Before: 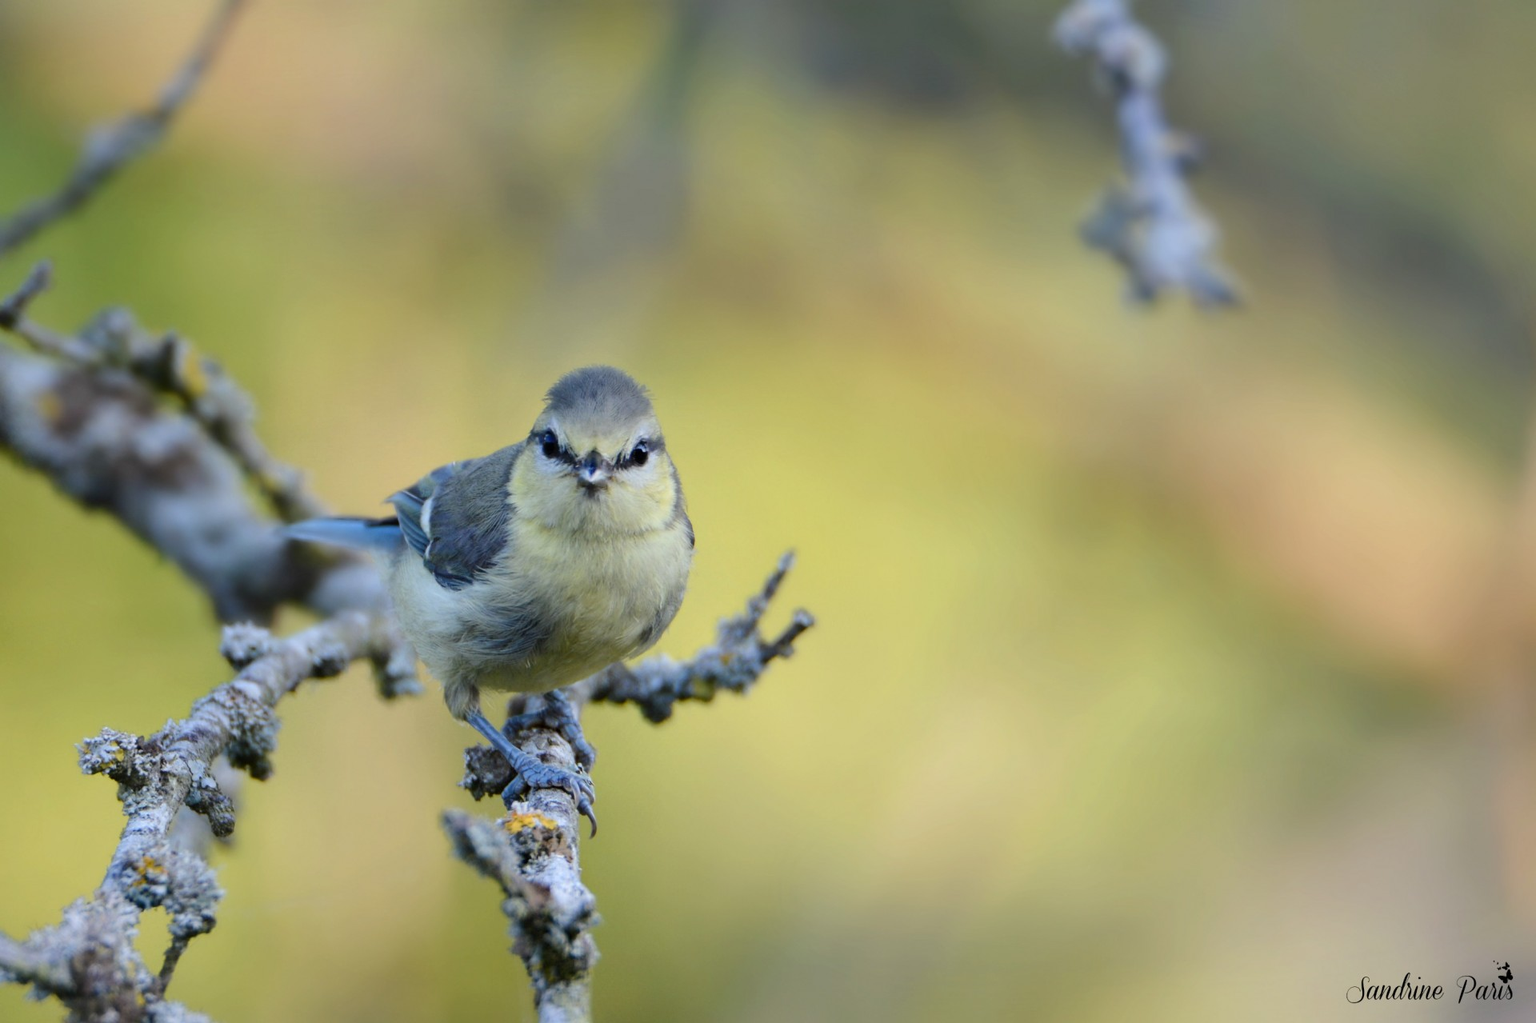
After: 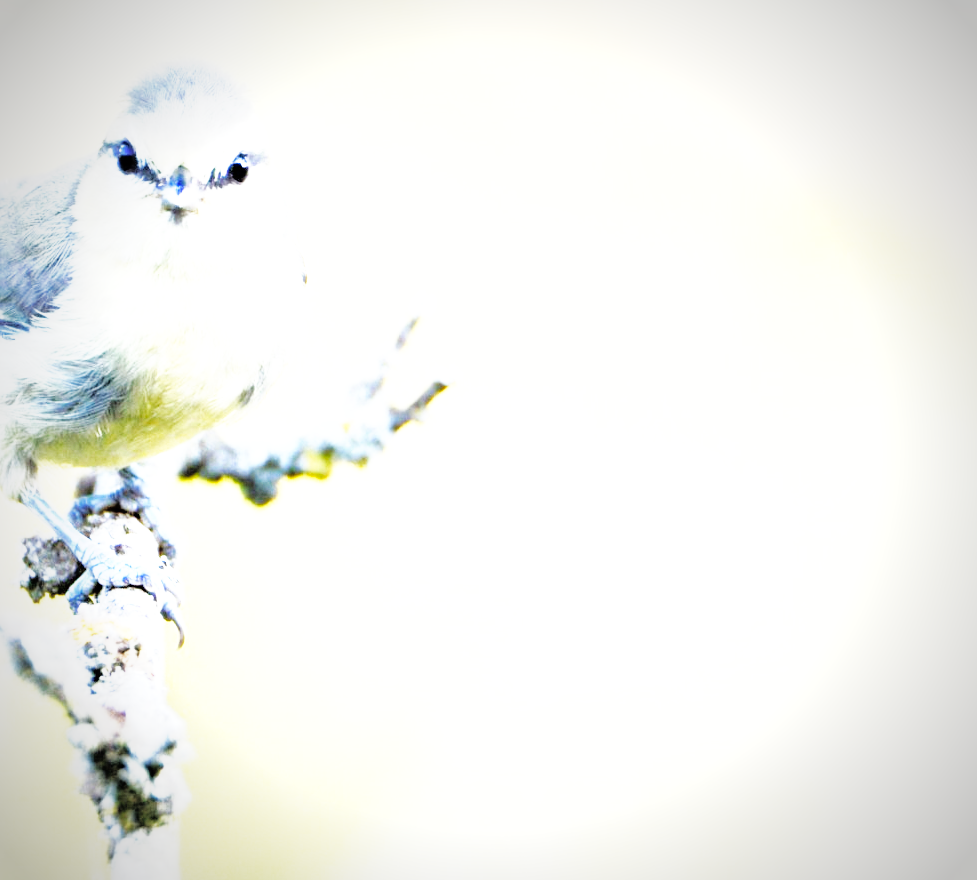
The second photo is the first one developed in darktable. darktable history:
base curve: curves: ch0 [(0, 0) (0.007, 0.004) (0.027, 0.03) (0.046, 0.07) (0.207, 0.54) (0.442, 0.872) (0.673, 0.972) (1, 1)], preserve colors none
tone curve: curves: ch0 [(0, 0) (0.004, 0.008) (0.077, 0.156) (0.169, 0.29) (0.774, 0.774) (1, 1)], color space Lab, independent channels, preserve colors none
exposure: black level correction 0.001, exposure 1 EV, compensate exposure bias true, compensate highlight preservation false
crop and rotate: left 29.259%, top 31.153%, right 19.83%
vignetting: on, module defaults
contrast brightness saturation: contrast 0.032, brightness -0.04
tone equalizer: -8 EV -1.06 EV, -7 EV -0.996 EV, -6 EV -0.87 EV, -5 EV -0.611 EV, -3 EV 0.591 EV, -2 EV 0.853 EV, -1 EV 0.997 EV, +0 EV 1.07 EV
